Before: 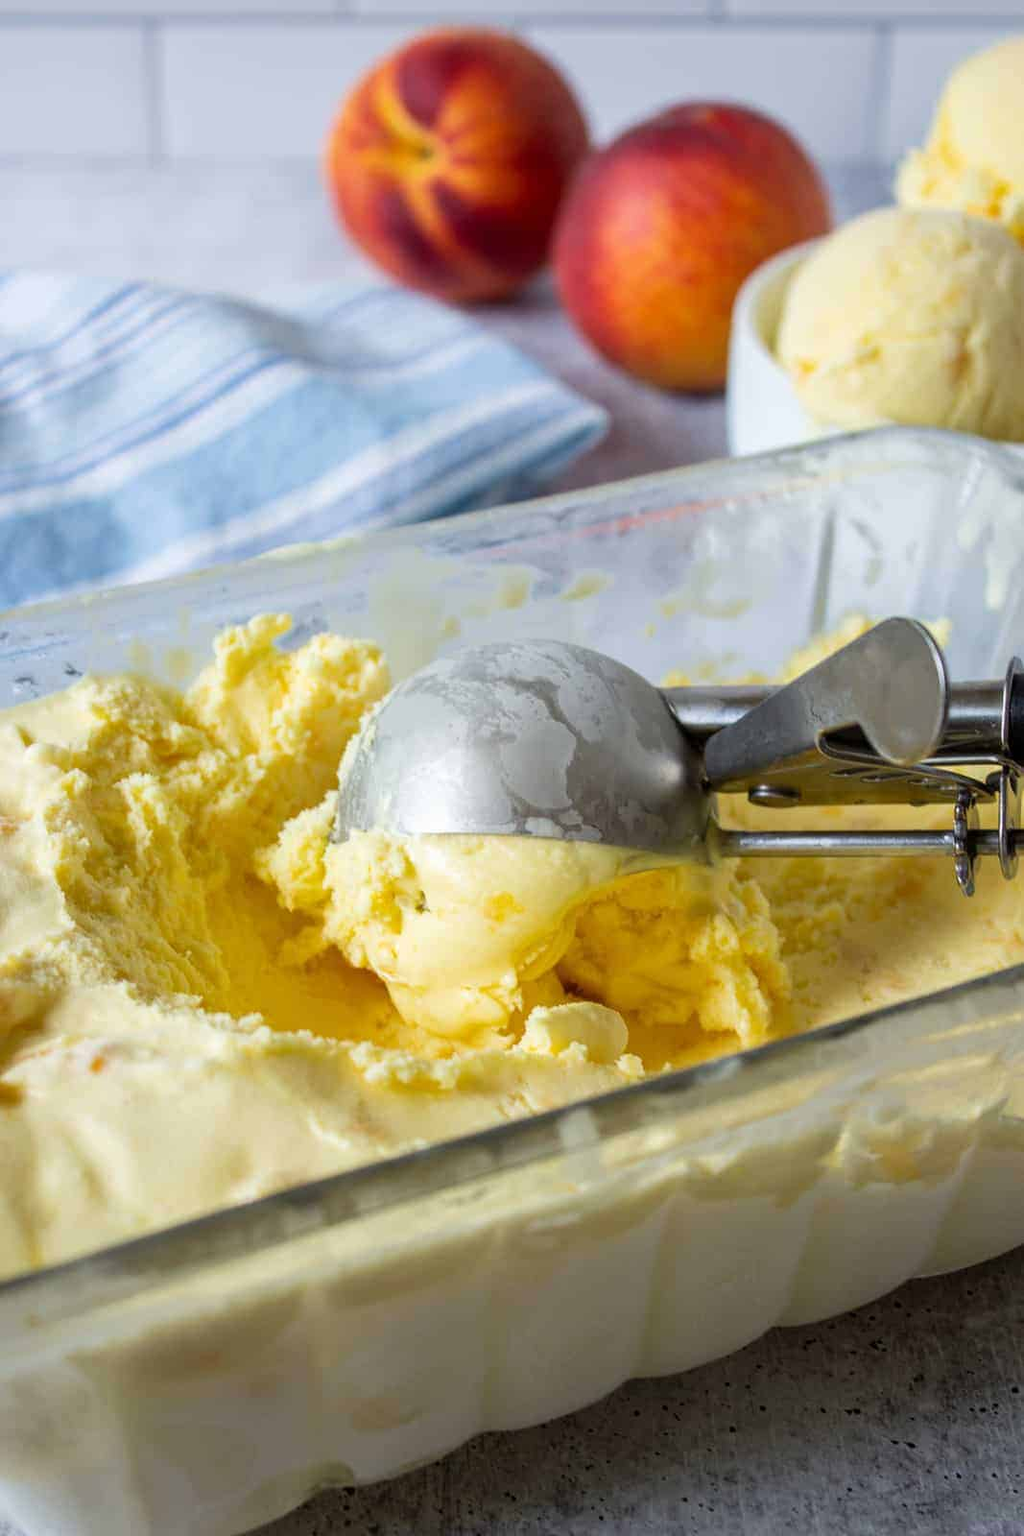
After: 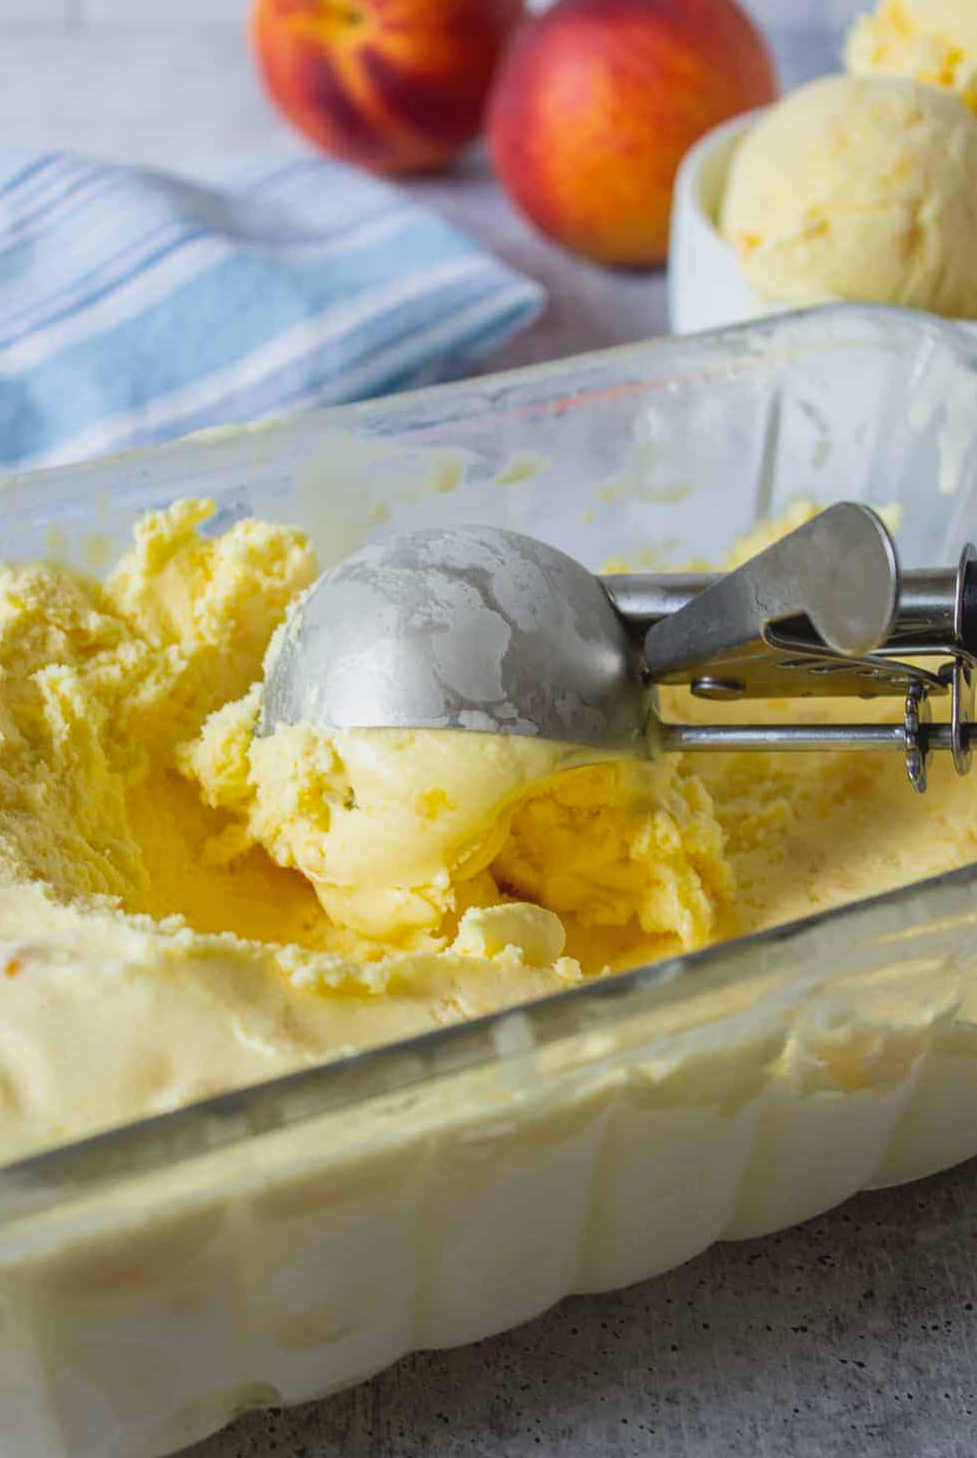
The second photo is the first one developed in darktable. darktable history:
contrast brightness saturation: contrast -0.106
crop and rotate: left 8.379%, top 8.835%
